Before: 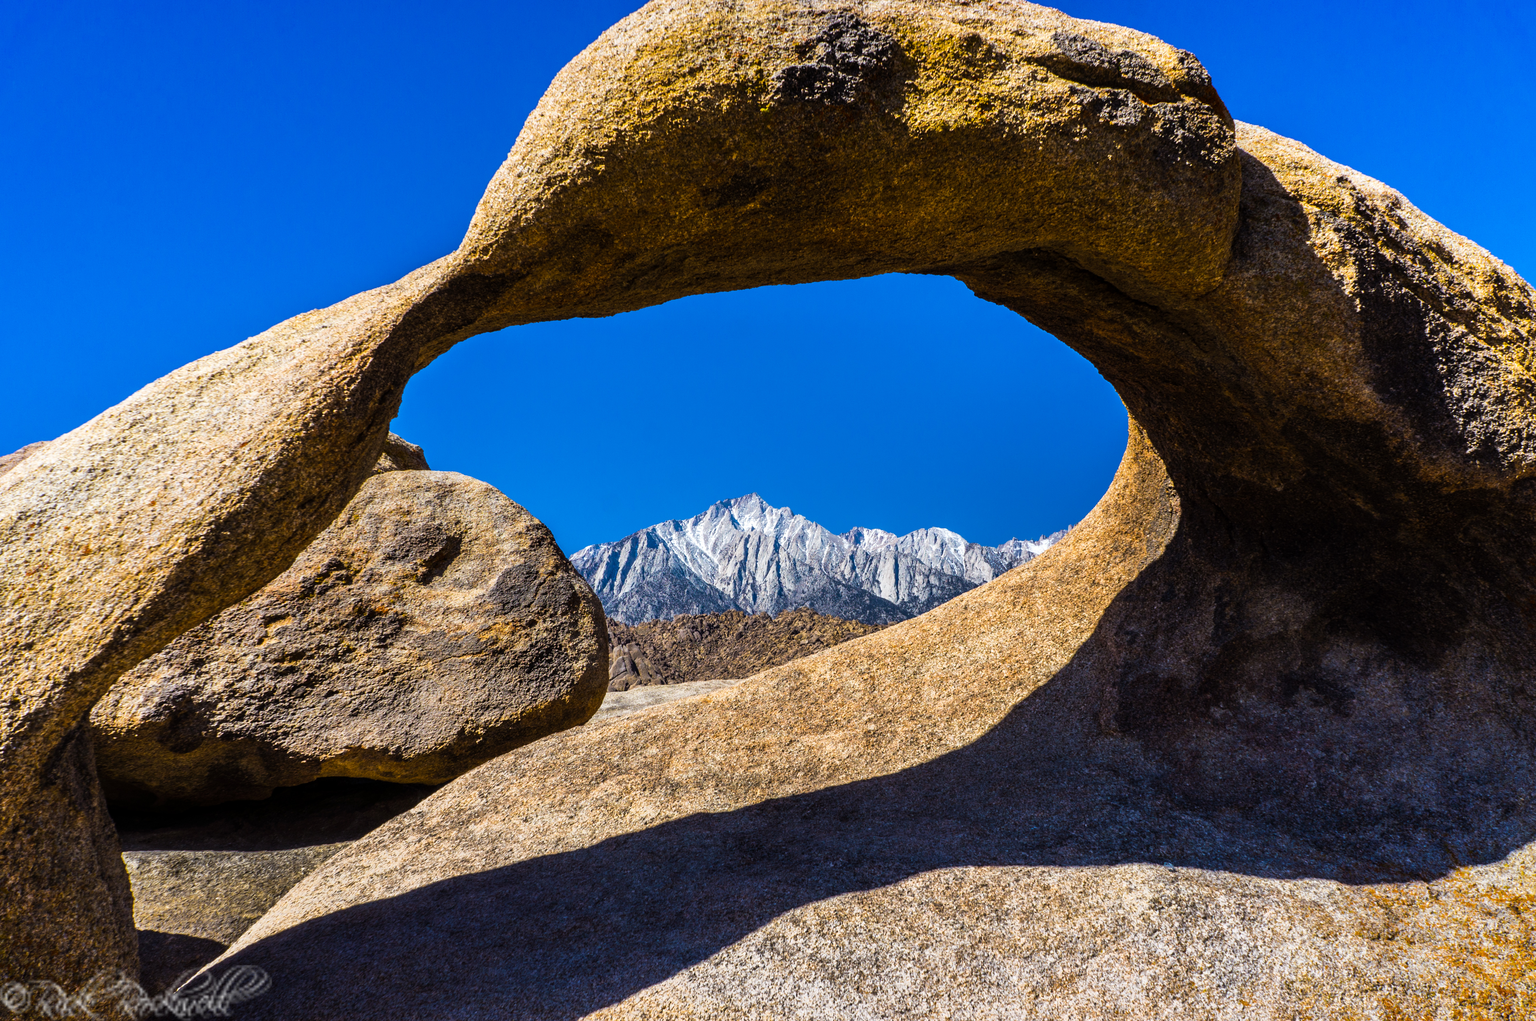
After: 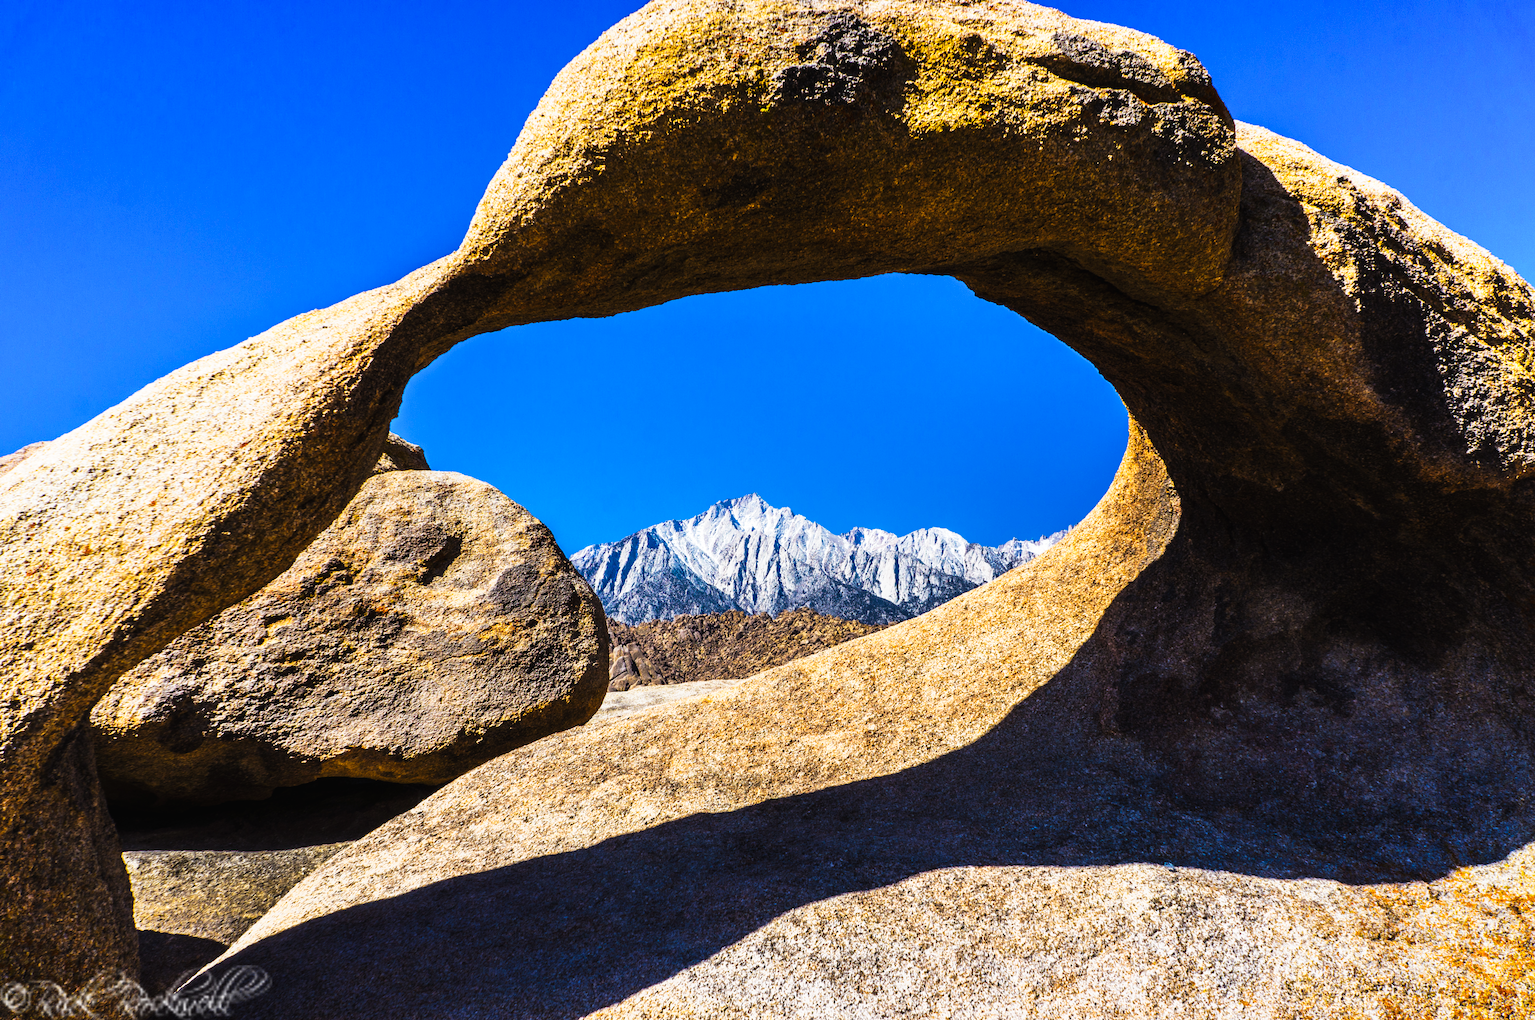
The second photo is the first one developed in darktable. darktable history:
tone curve: curves: ch0 [(0, 0.013) (0.198, 0.175) (0.512, 0.582) (0.625, 0.754) (0.81, 0.934) (1, 1)], preserve colors none
